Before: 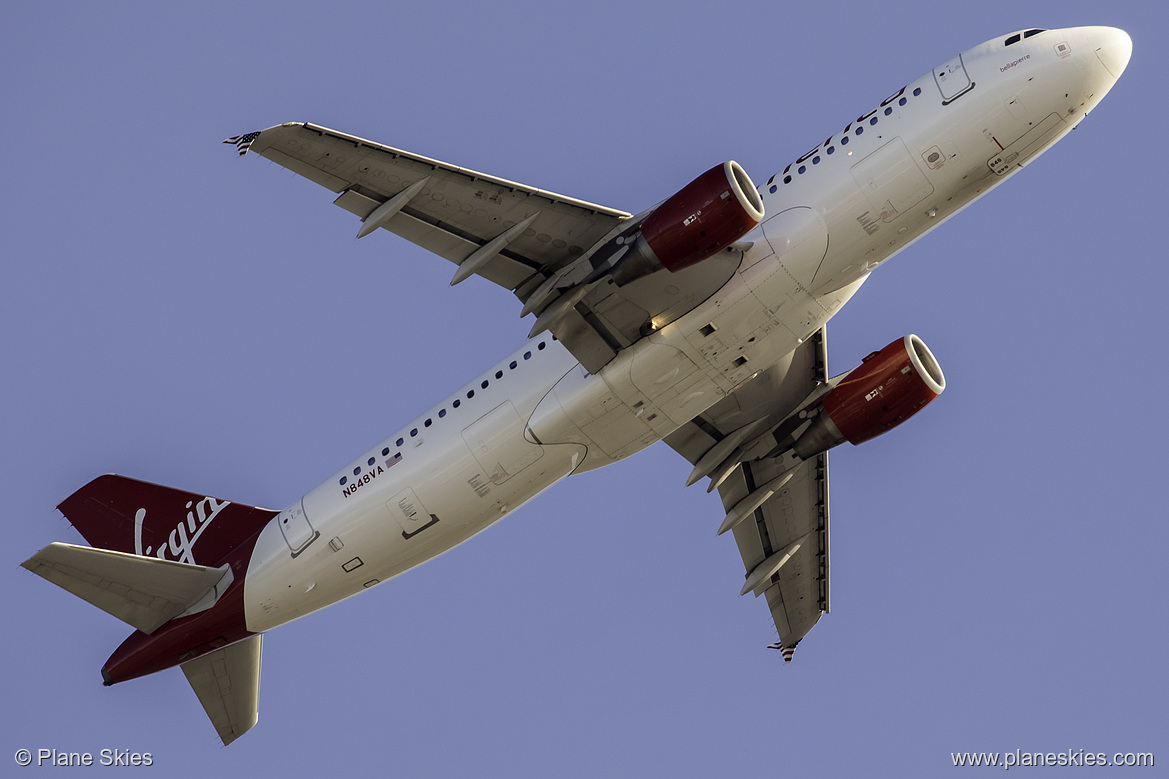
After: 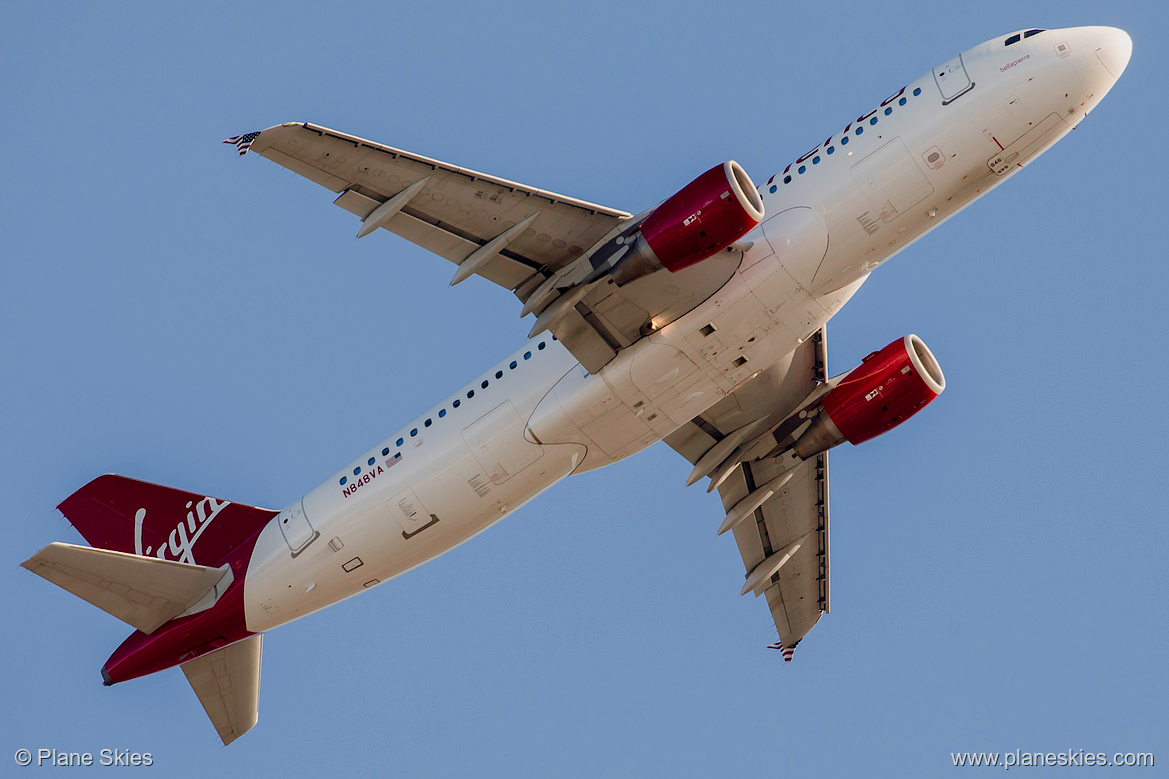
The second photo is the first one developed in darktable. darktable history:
color balance rgb: shadows lift › chroma 1%, shadows lift › hue 113°, highlights gain › chroma 0.2%, highlights gain › hue 333°, perceptual saturation grading › global saturation 20%, perceptual saturation grading › highlights -50%, perceptual saturation grading › shadows 25%, contrast -10%
